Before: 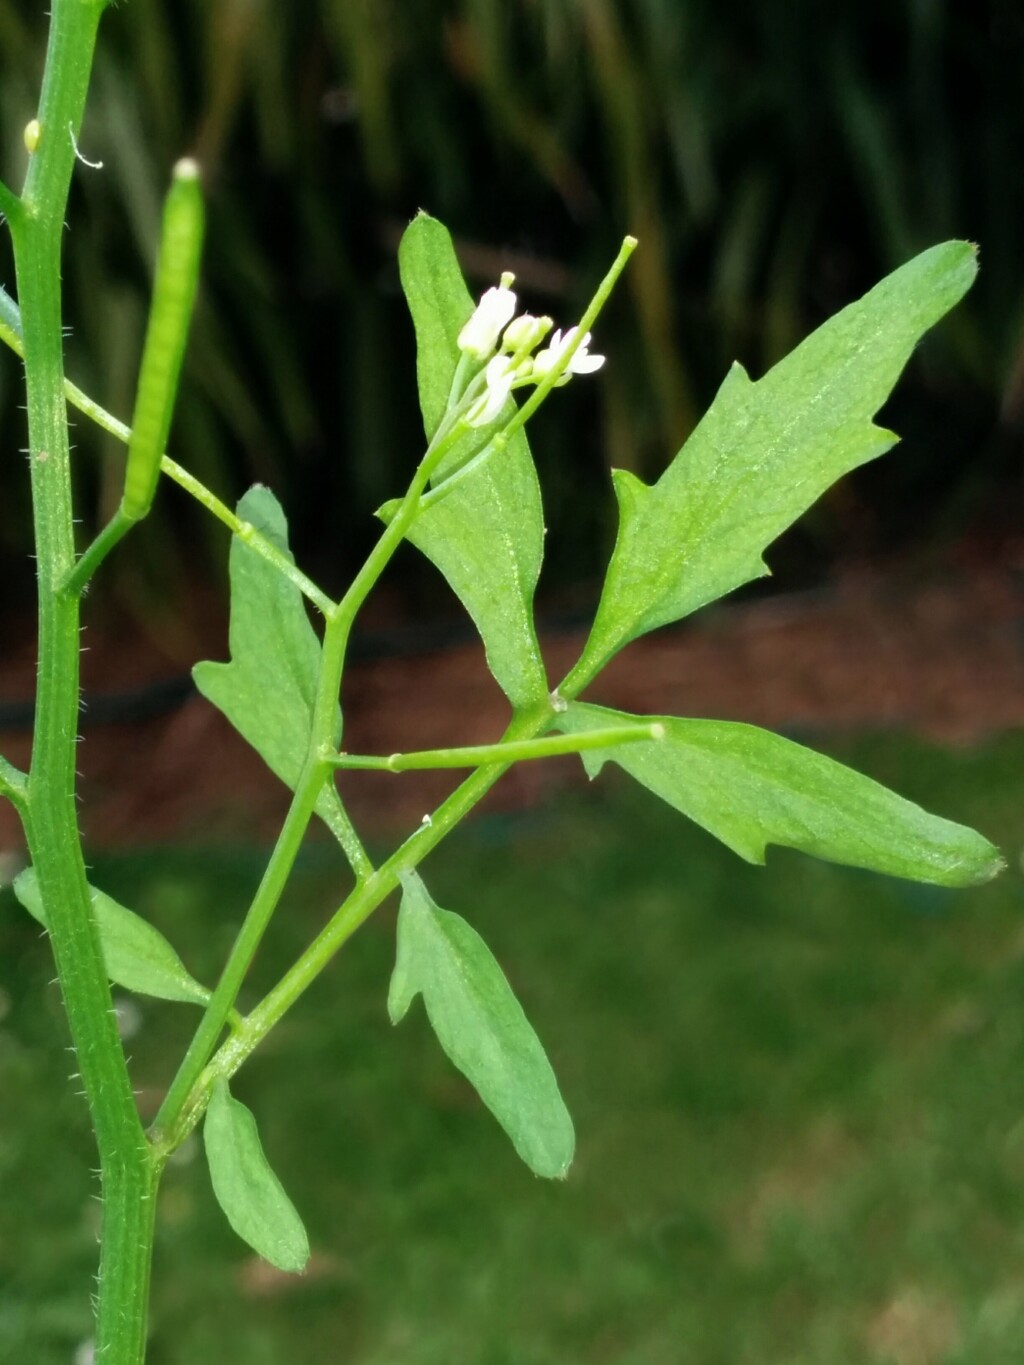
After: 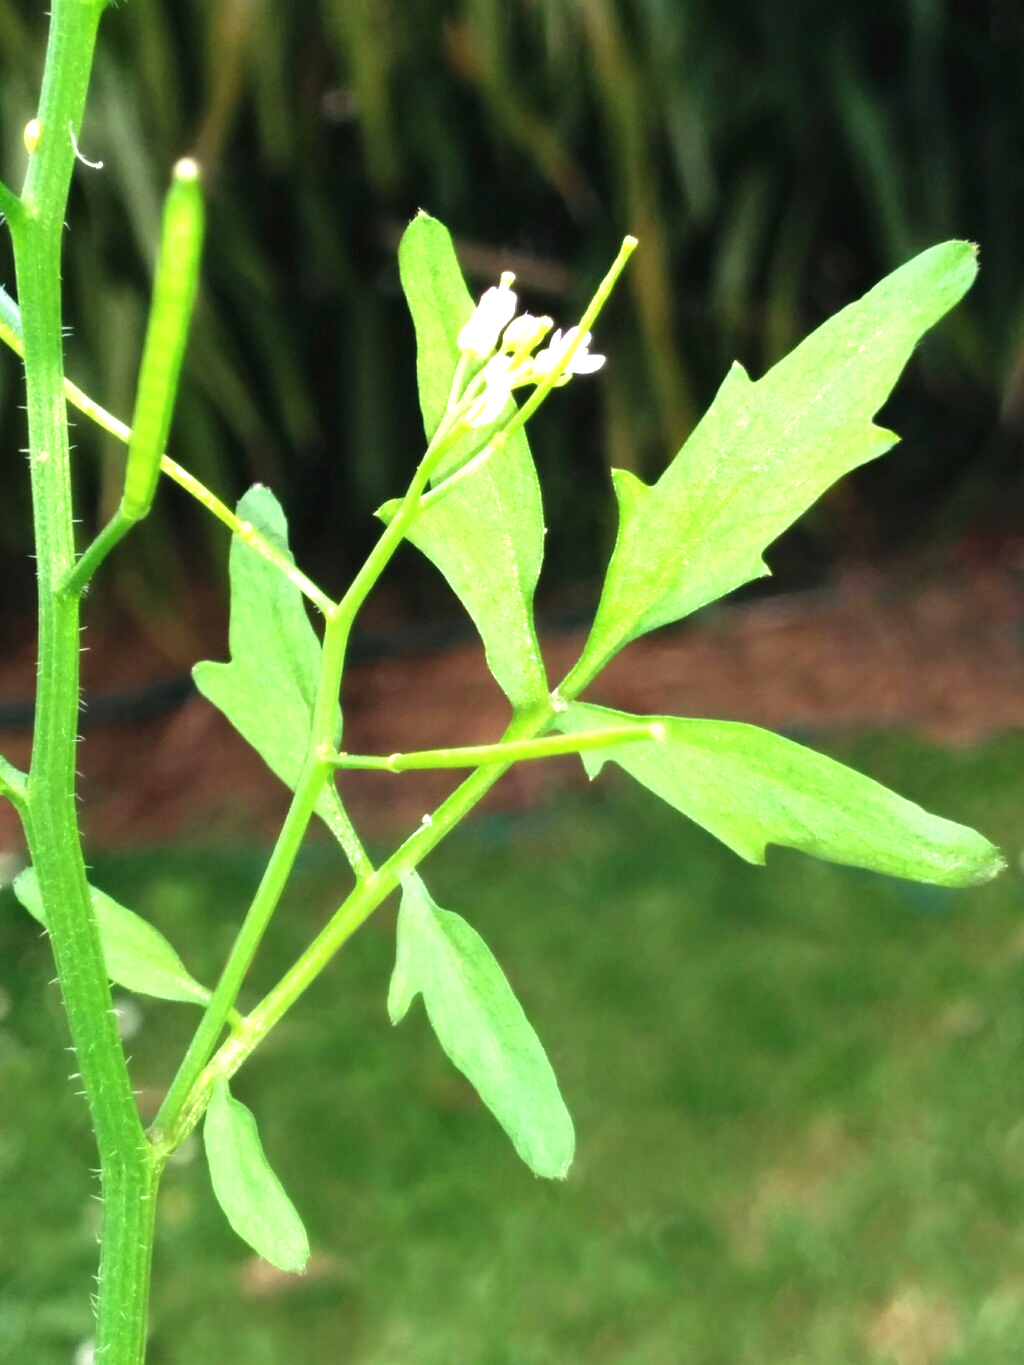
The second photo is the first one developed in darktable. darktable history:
exposure: black level correction -0.002, exposure 1.108 EV, compensate exposure bias true, compensate highlight preservation false
